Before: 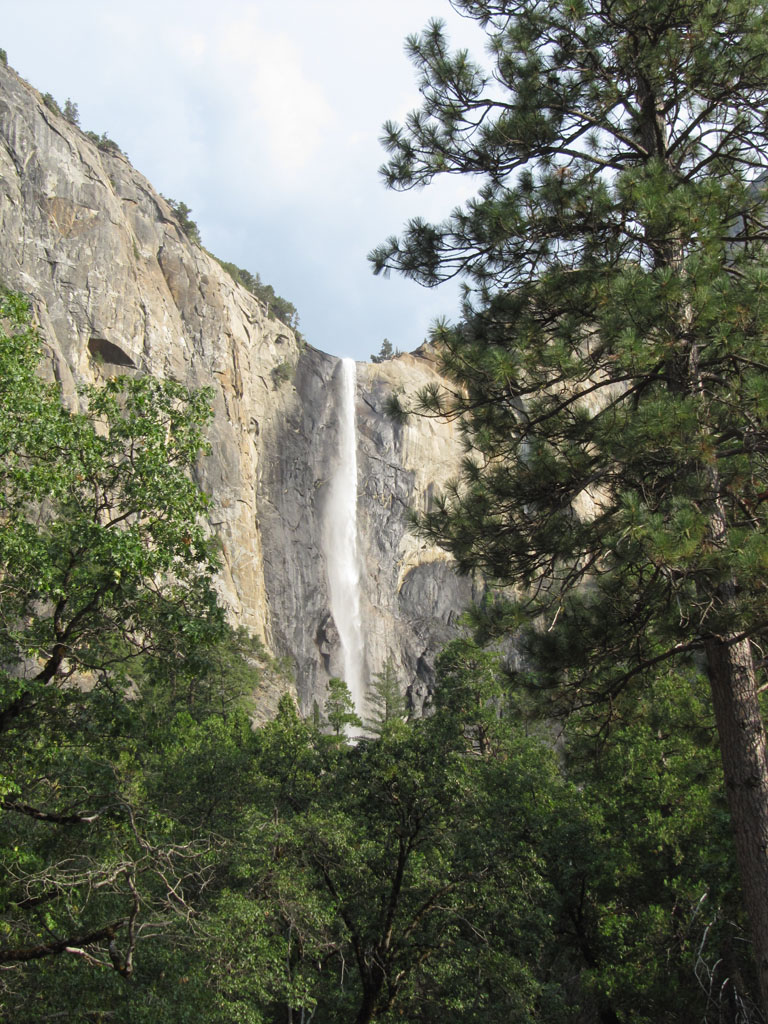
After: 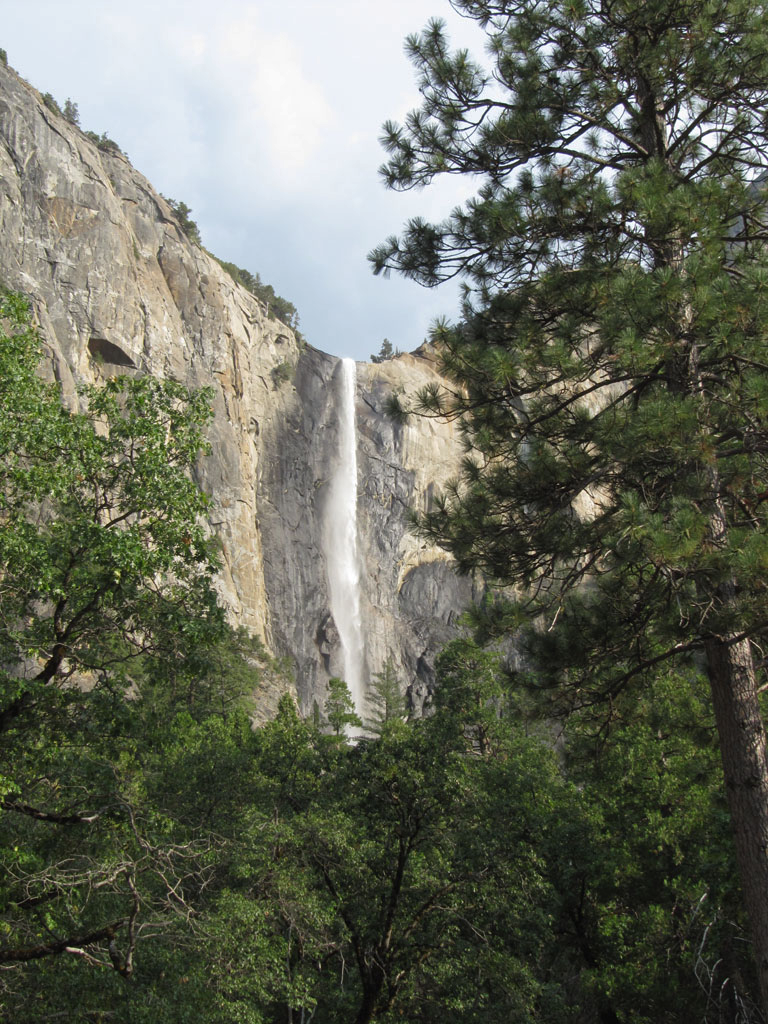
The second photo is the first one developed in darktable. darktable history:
exposure: compensate highlight preservation false
tone curve: curves: ch0 [(0, 0) (0.915, 0.89) (1, 1)]
